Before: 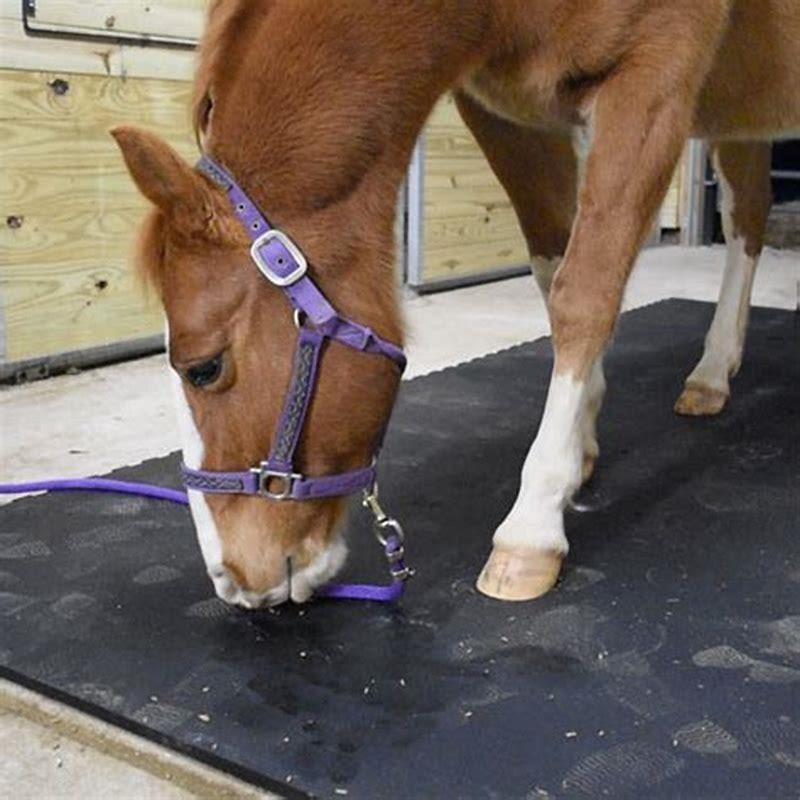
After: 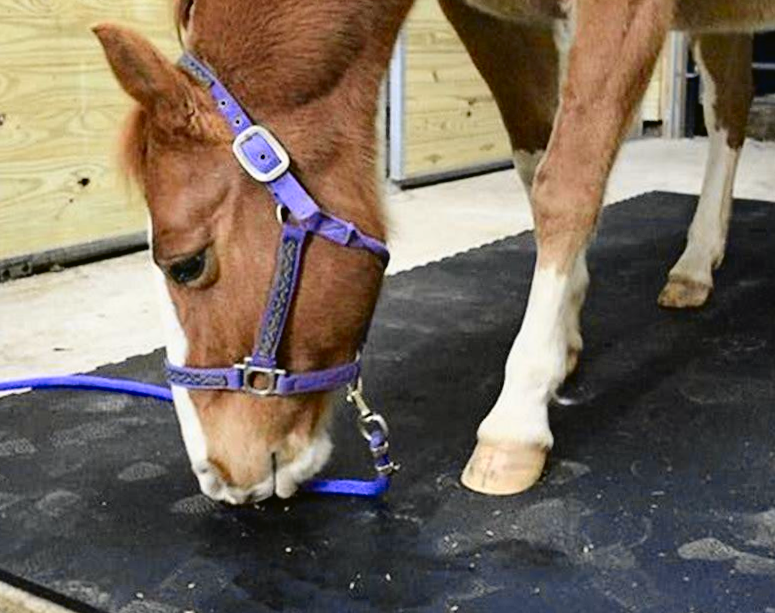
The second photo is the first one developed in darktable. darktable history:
crop and rotate: left 1.814%, top 12.818%, right 0.25%, bottom 9.225%
tone curve: curves: ch0 [(0, 0.023) (0.087, 0.065) (0.184, 0.168) (0.45, 0.54) (0.57, 0.683) (0.722, 0.825) (0.877, 0.948) (1, 1)]; ch1 [(0, 0) (0.388, 0.369) (0.447, 0.447) (0.505, 0.5) (0.534, 0.528) (0.573, 0.583) (0.663, 0.68) (1, 1)]; ch2 [(0, 0) (0.314, 0.223) (0.427, 0.405) (0.492, 0.505) (0.531, 0.55) (0.589, 0.599) (1, 1)], color space Lab, independent channels, preserve colors none
rotate and perspective: rotation -0.45°, automatic cropping original format, crop left 0.008, crop right 0.992, crop top 0.012, crop bottom 0.988
haze removal: compatibility mode true, adaptive false
